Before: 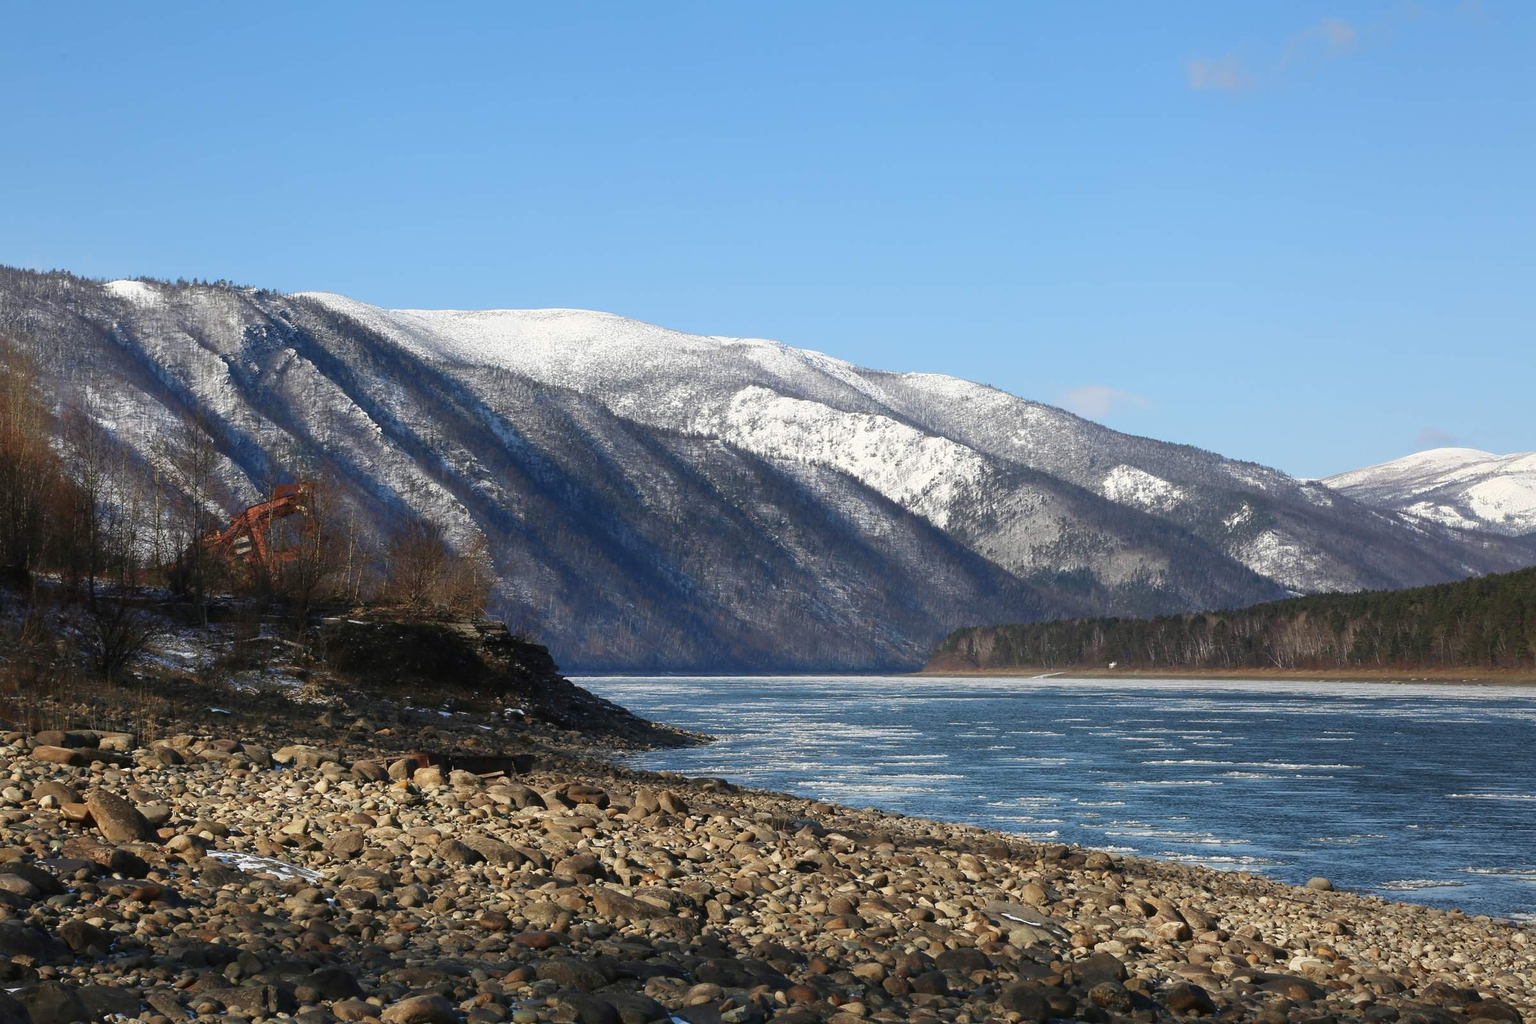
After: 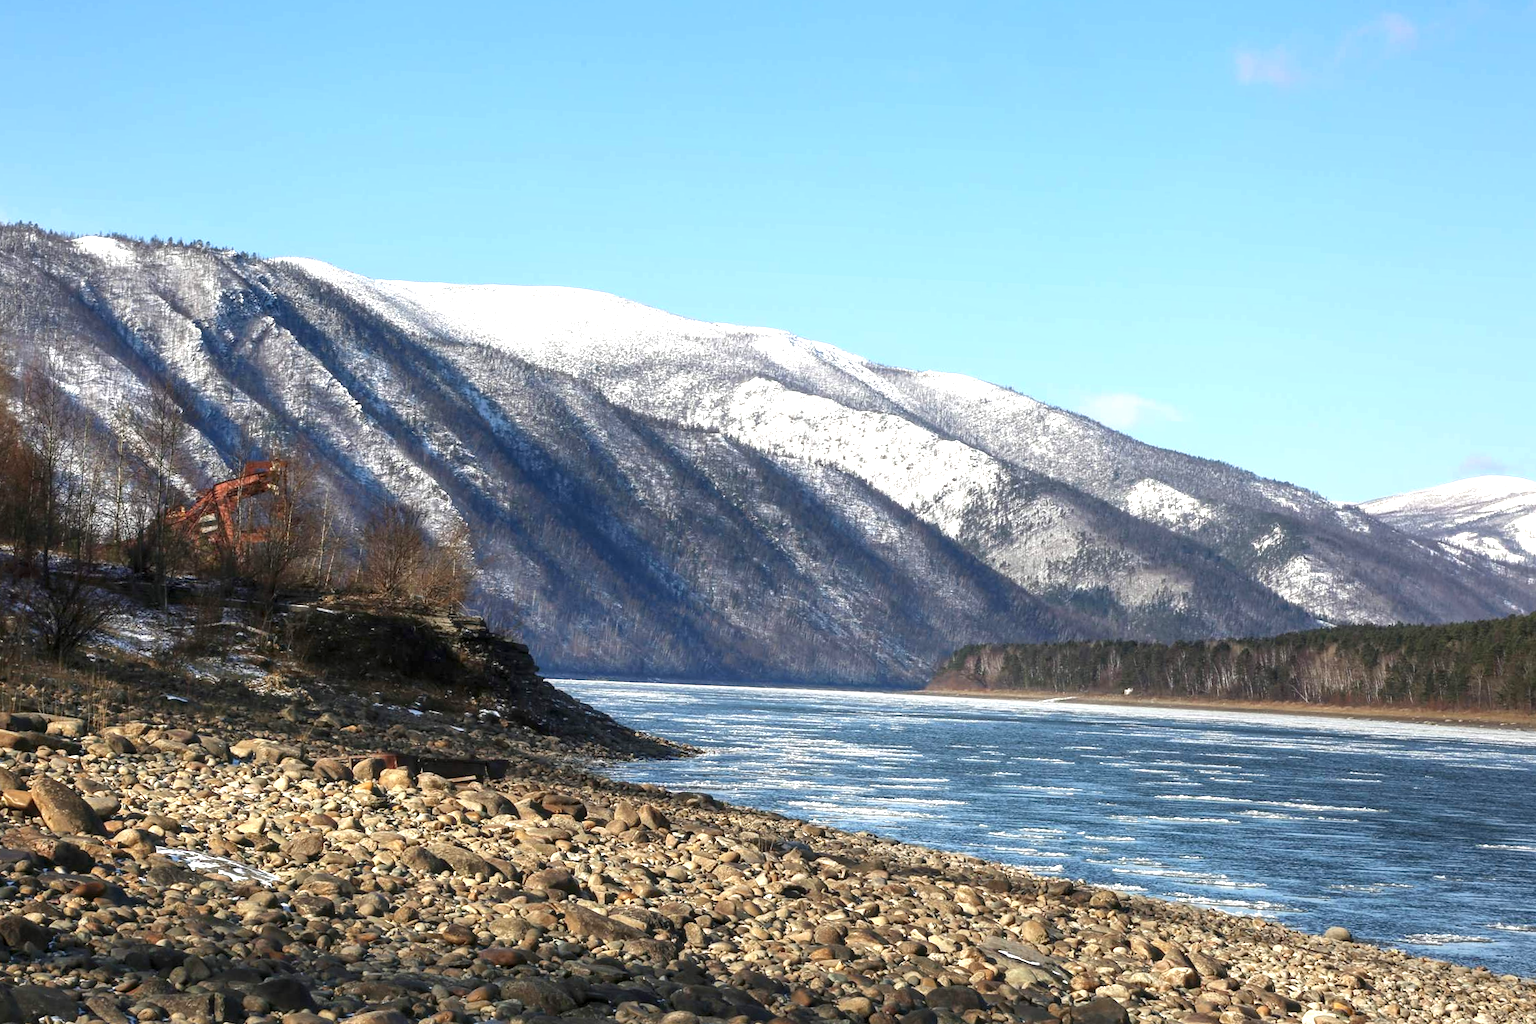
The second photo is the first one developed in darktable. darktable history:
crop and rotate: angle -2.5°
local contrast: detail 130%
exposure: black level correction 0, exposure 0.703 EV, compensate highlight preservation false
